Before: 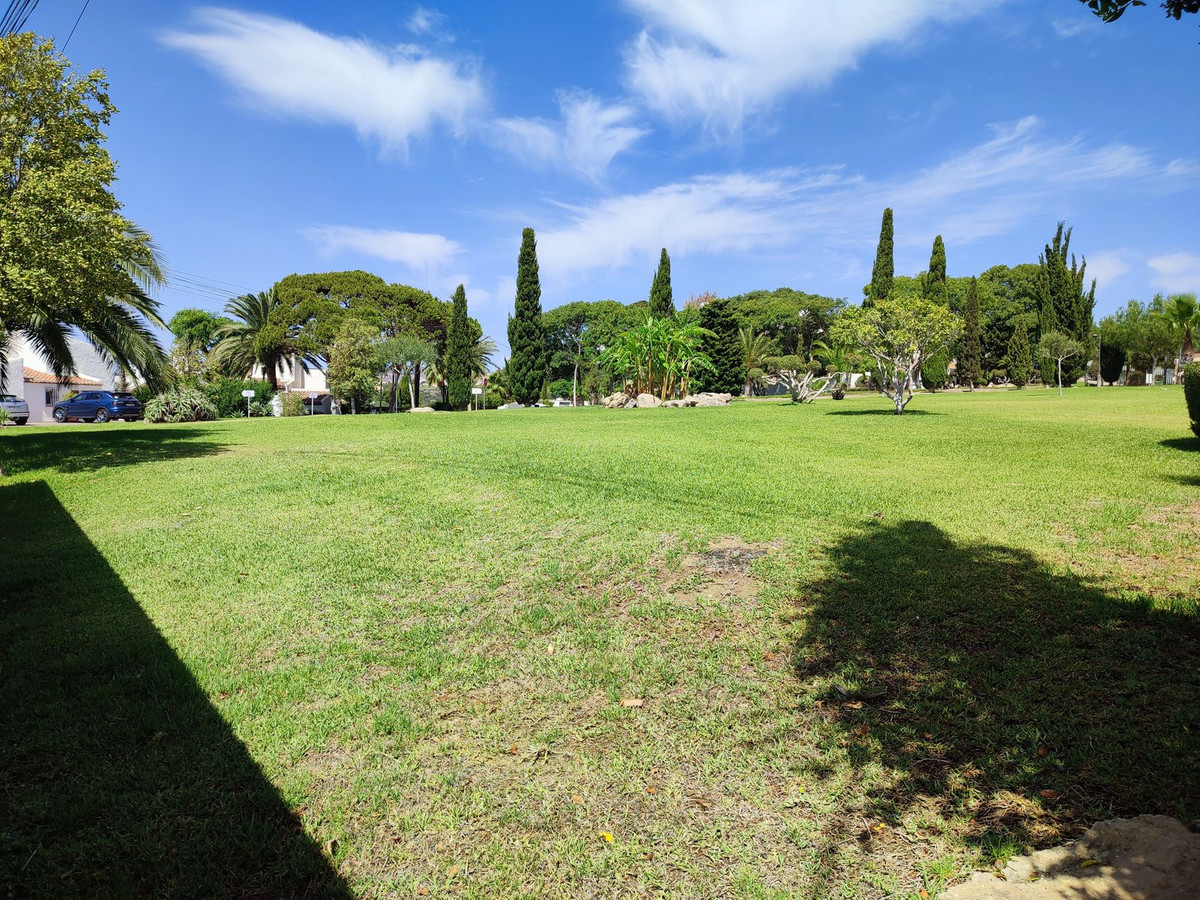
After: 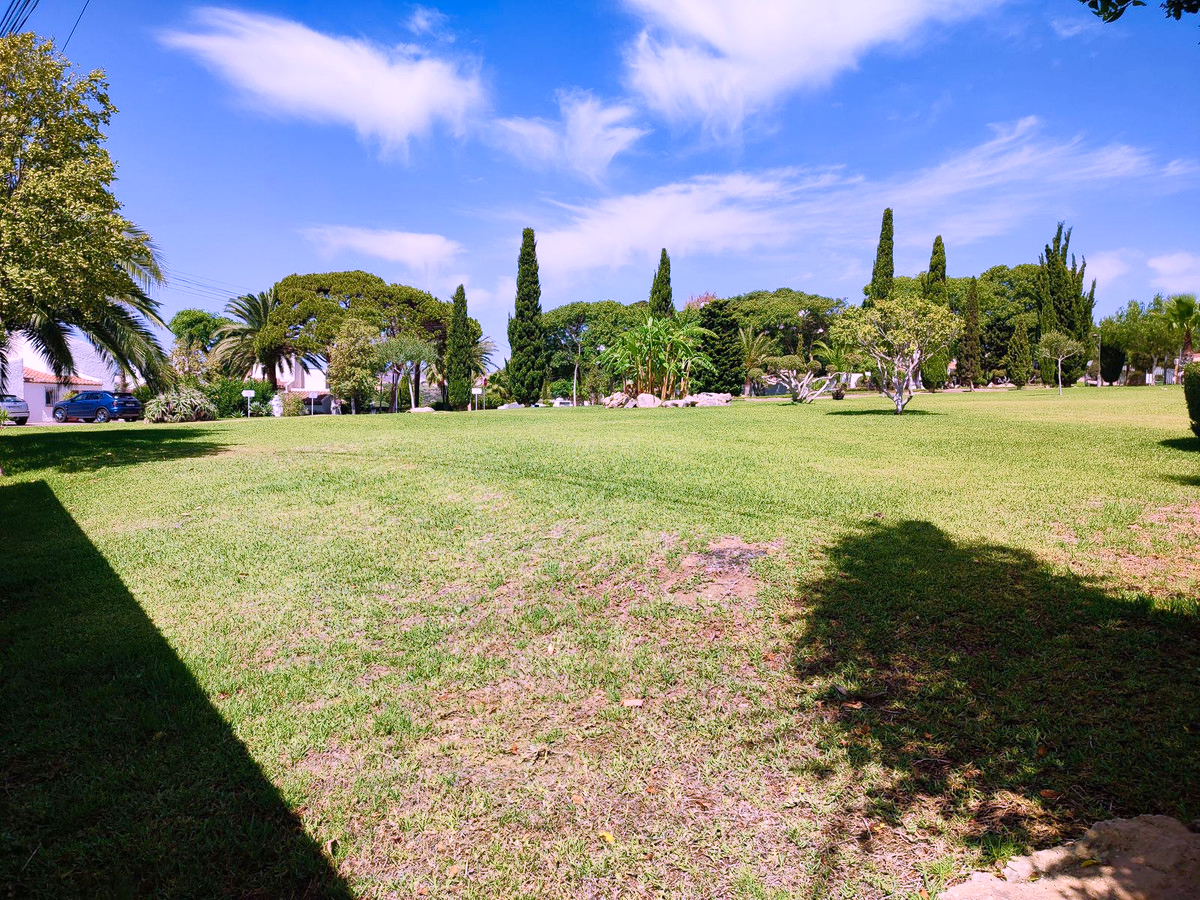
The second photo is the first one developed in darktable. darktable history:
shadows and highlights: shadows 0, highlights 40
color balance rgb: perceptual saturation grading › global saturation 20%, perceptual saturation grading › highlights -25%, perceptual saturation grading › shadows 25%
color correction: highlights a* 15.46, highlights b* -20.56
velvia: on, module defaults
